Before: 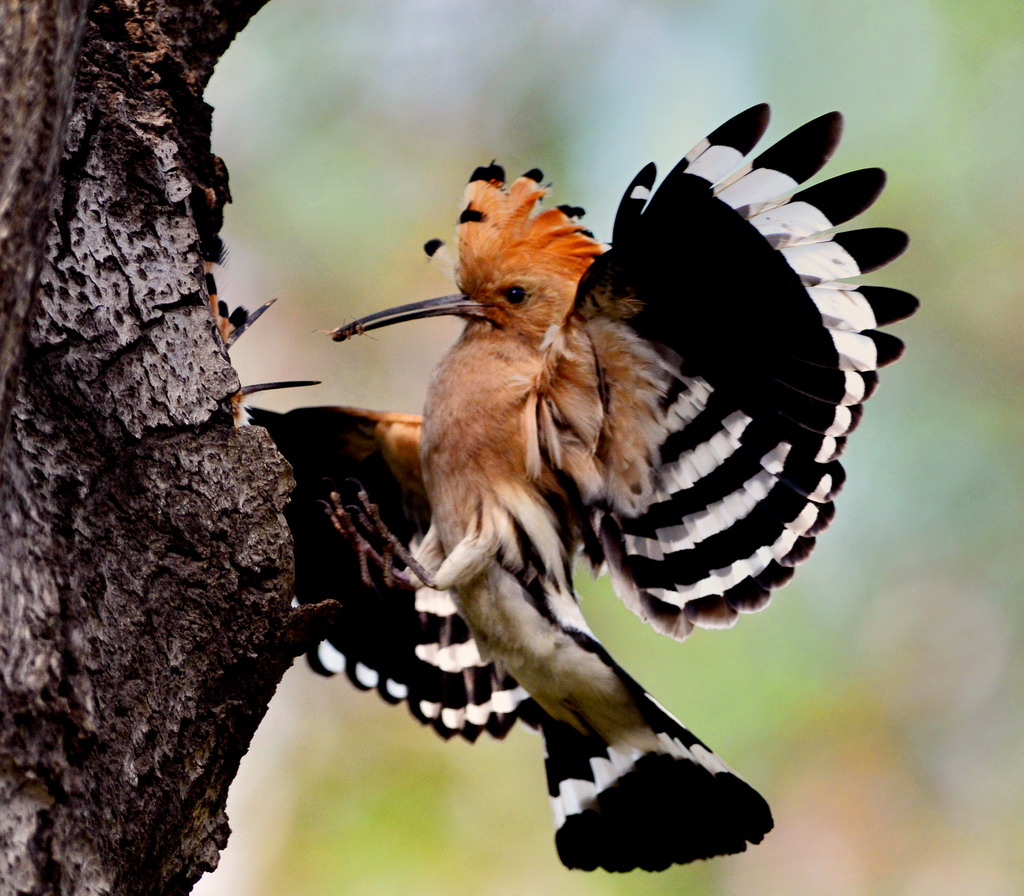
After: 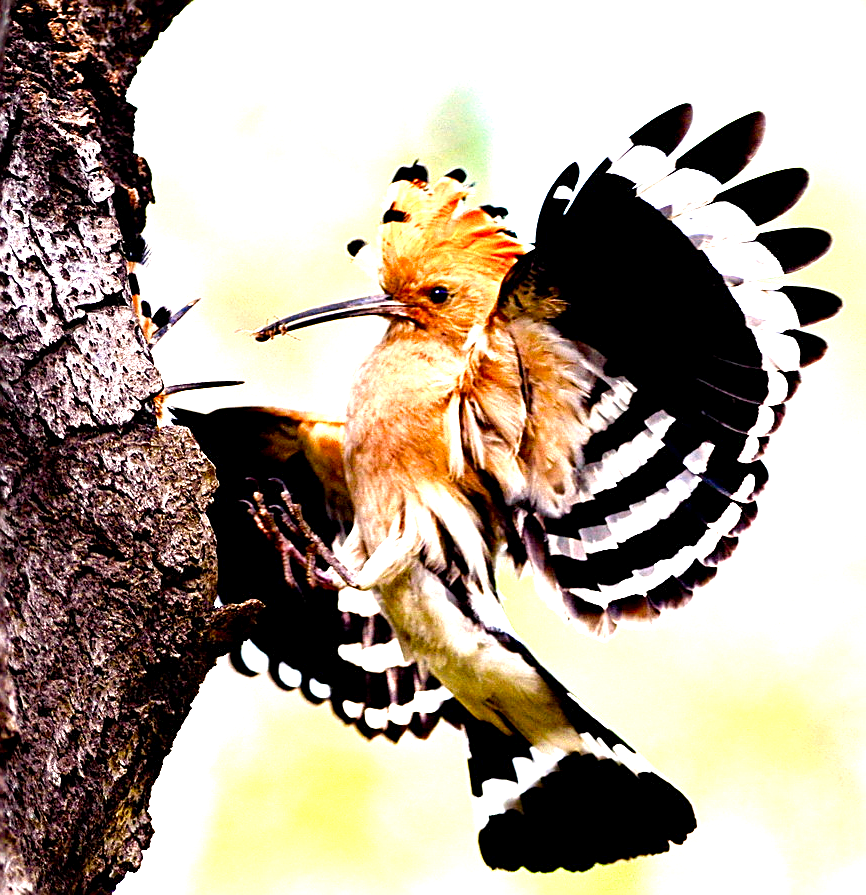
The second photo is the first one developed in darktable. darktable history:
velvia: strength 32.18%, mid-tones bias 0.202
sharpen: amount 0.885
exposure: black level correction 0.001, exposure 1.735 EV, compensate highlight preservation false
crop: left 7.585%, right 7.817%
